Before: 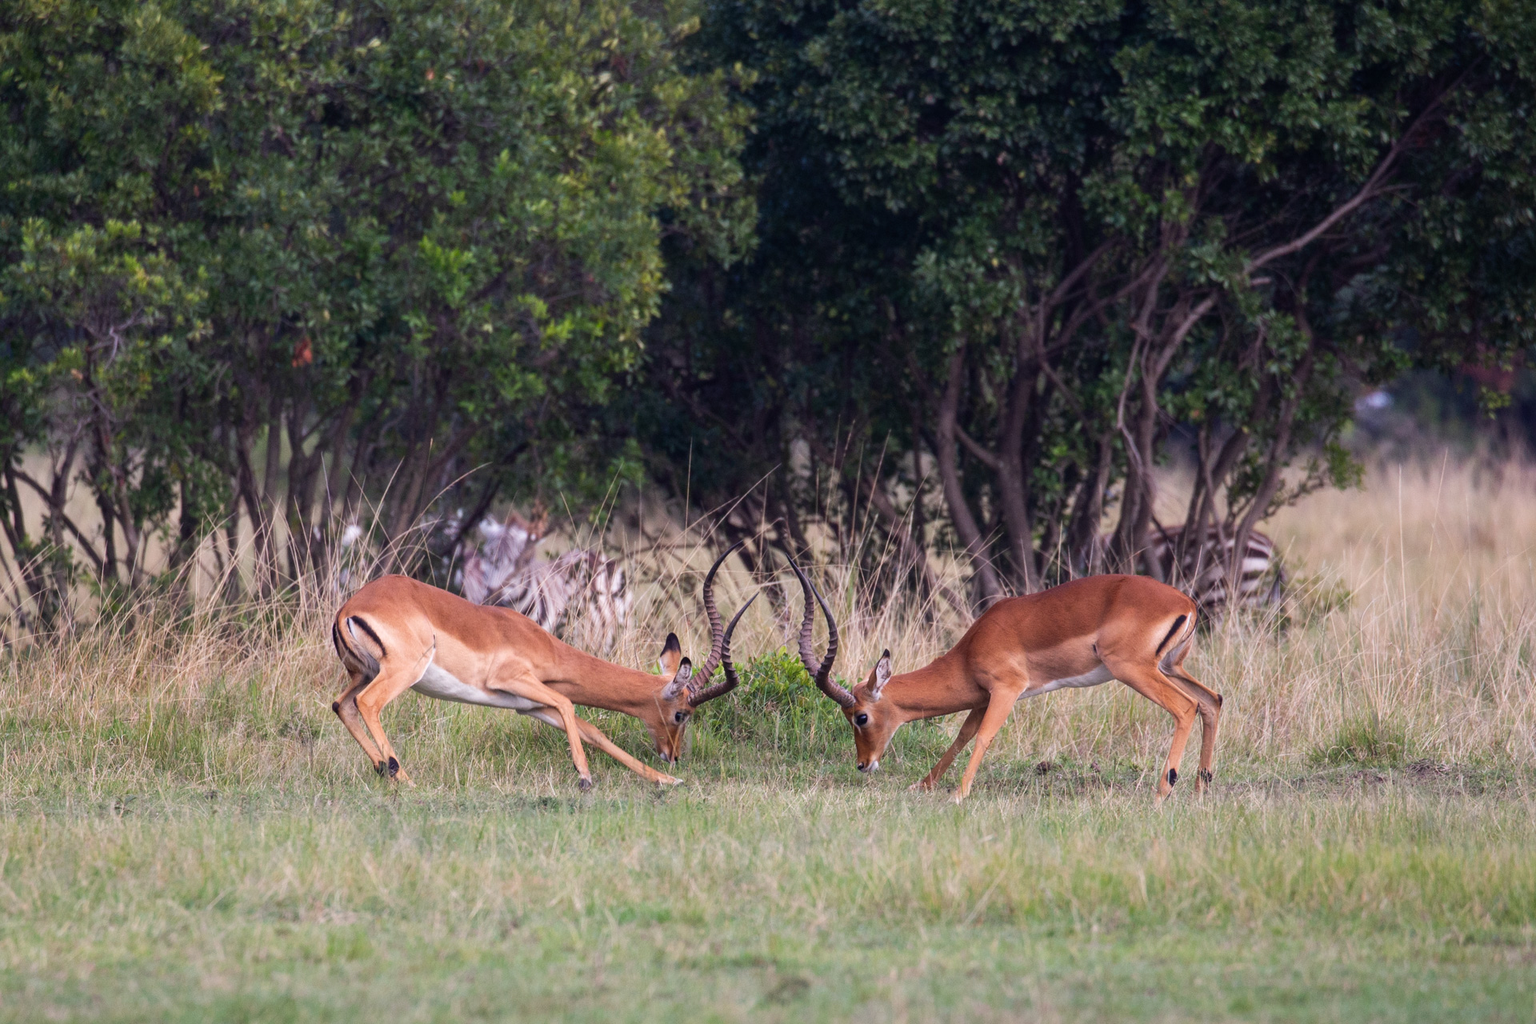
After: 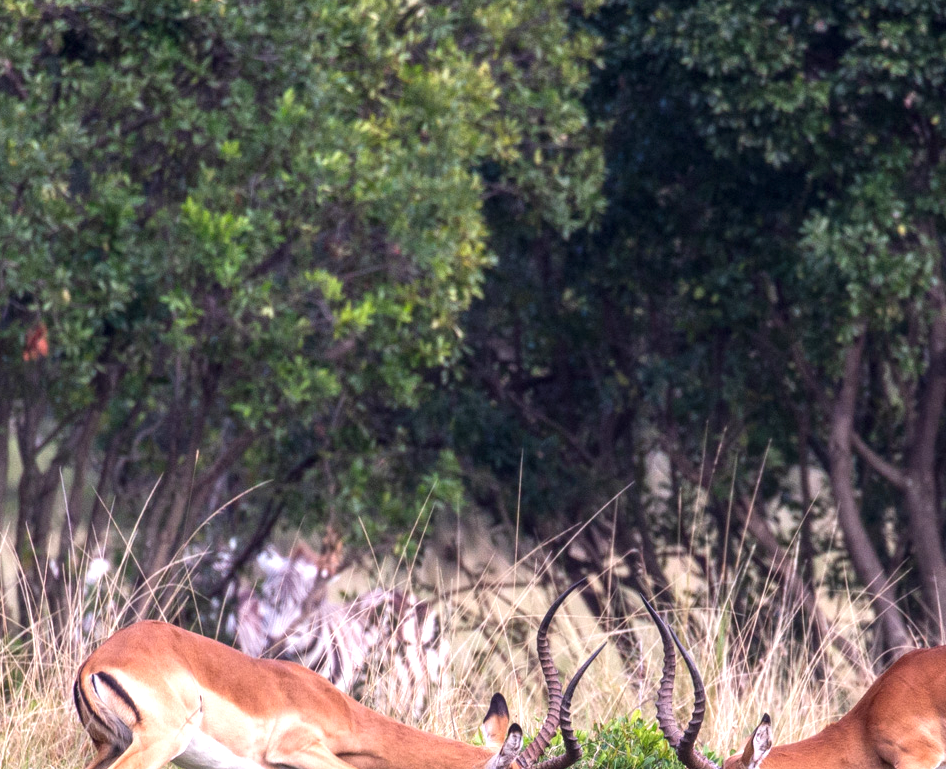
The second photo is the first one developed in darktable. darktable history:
crop: left 17.835%, top 7.675%, right 32.881%, bottom 32.213%
exposure: black level correction 0, exposure 1.1 EV, compensate exposure bias true, compensate highlight preservation false
local contrast: on, module defaults
